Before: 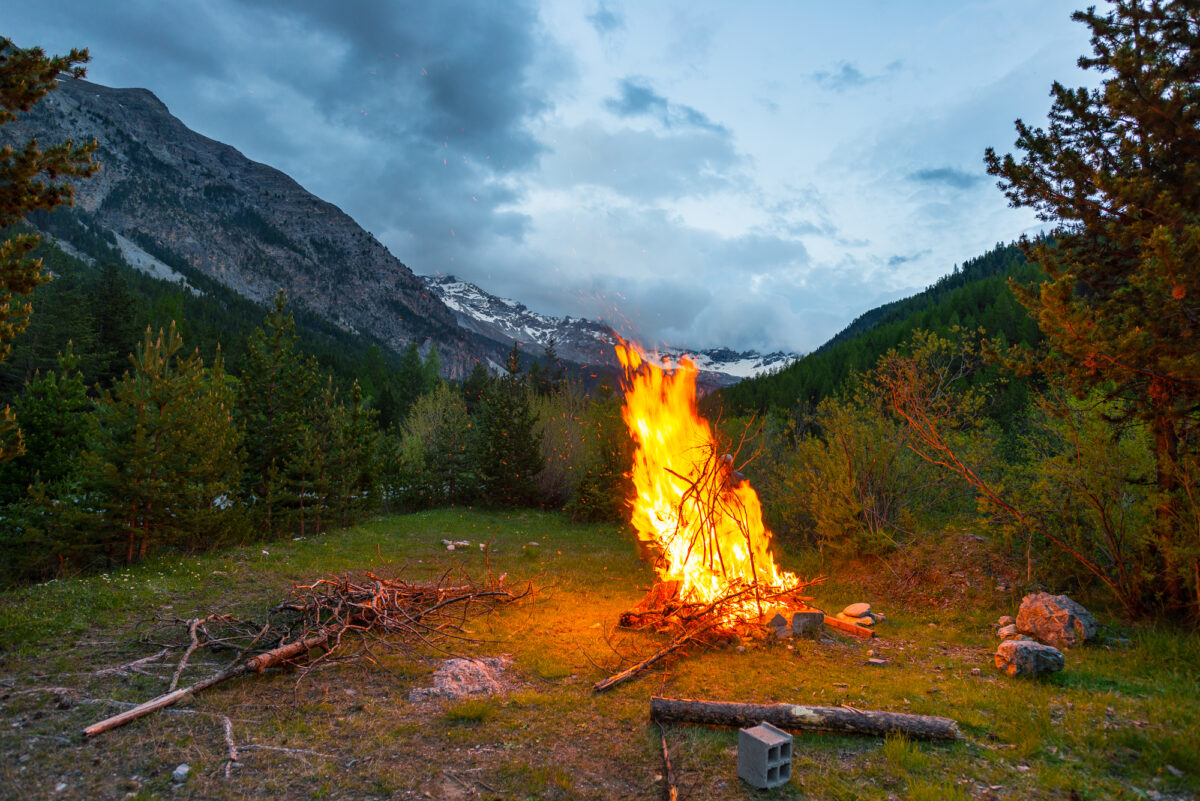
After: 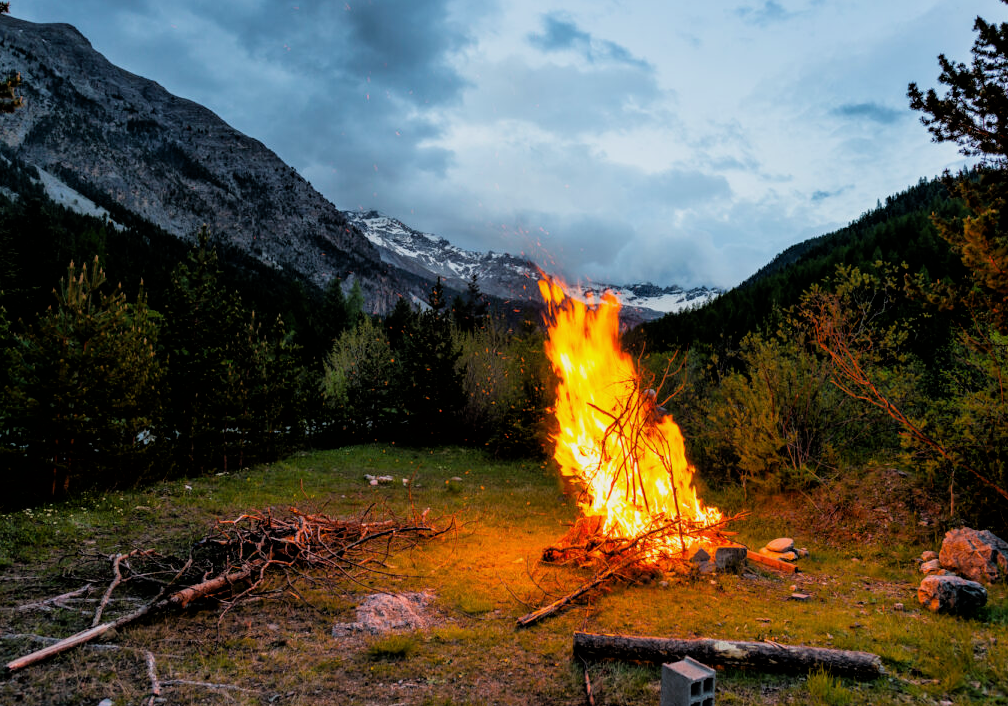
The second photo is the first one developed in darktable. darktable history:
crop: left 6.446%, top 8.188%, right 9.538%, bottom 3.548%
filmic rgb: black relative exposure -3.92 EV, white relative exposure 3.14 EV, hardness 2.87
rotate and perspective: automatic cropping off
